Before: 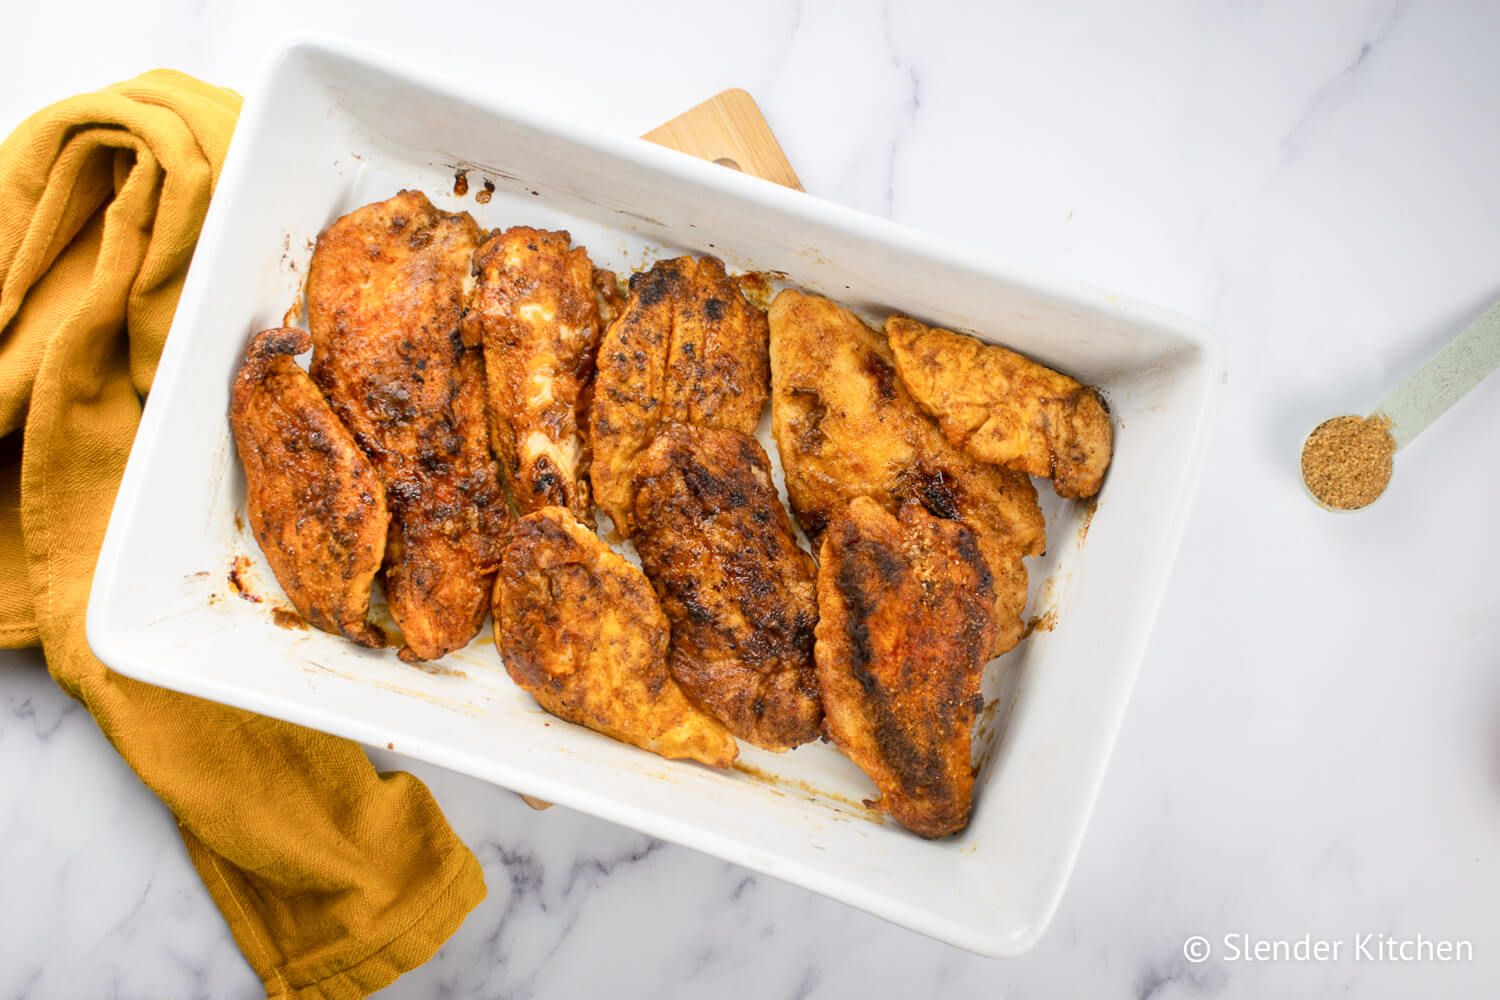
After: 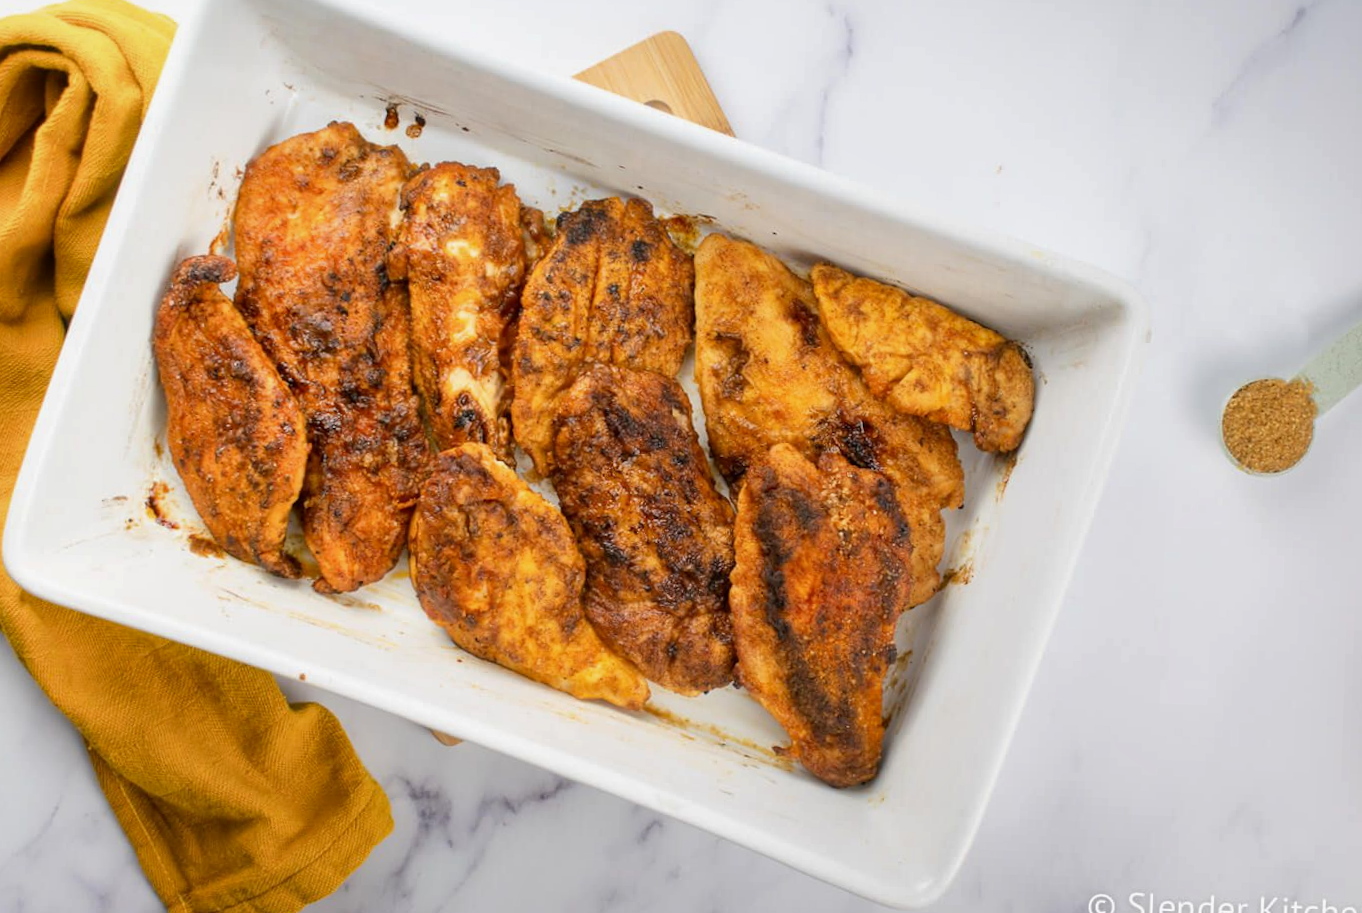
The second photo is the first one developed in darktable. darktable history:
tone equalizer: on, module defaults
crop and rotate: angle -1.93°, left 3.161%, top 3.58%, right 1.438%, bottom 0.536%
shadows and highlights: shadows -20.12, white point adjustment -2.13, highlights -34.82
